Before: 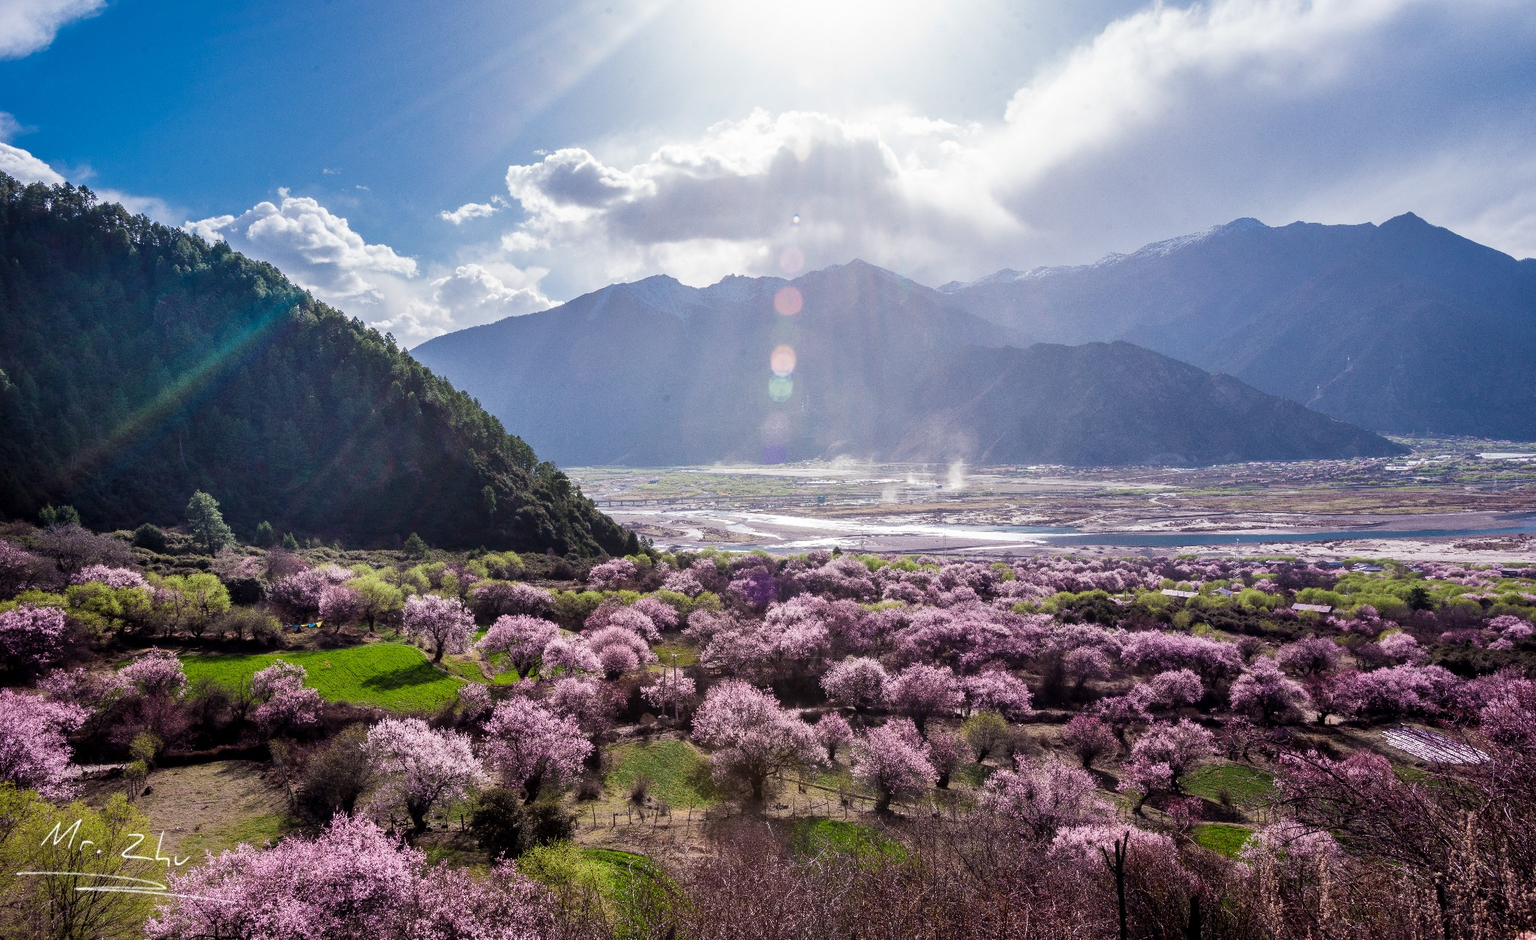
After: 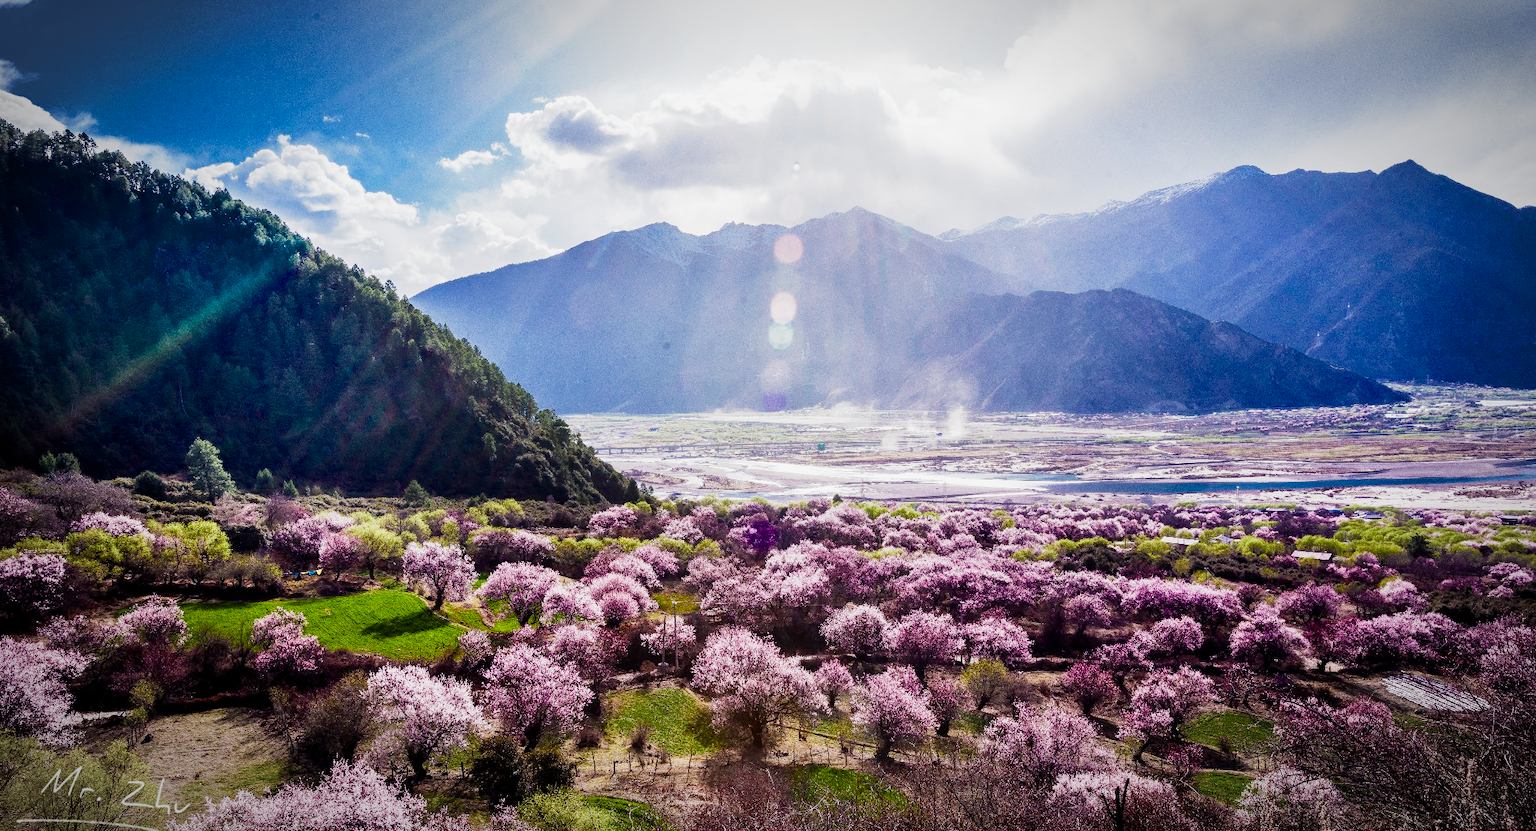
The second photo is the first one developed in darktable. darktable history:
shadows and highlights: shadows -20.03, white point adjustment -2.08, highlights -34.86
vignetting: automatic ratio true
crop and rotate: top 5.616%, bottom 5.934%
base curve: curves: ch0 [(0, 0) (0.088, 0.125) (0.176, 0.251) (0.354, 0.501) (0.613, 0.749) (1, 0.877)], preserve colors none
color balance rgb: perceptual saturation grading › global saturation 0.417%, perceptual saturation grading › highlights -17.597%, perceptual saturation grading › mid-tones 33.671%, perceptual saturation grading › shadows 50.334%, perceptual brilliance grading › global brilliance 11.436%, global vibrance 9.71%, contrast 14.35%, saturation formula JzAzBz (2021)
